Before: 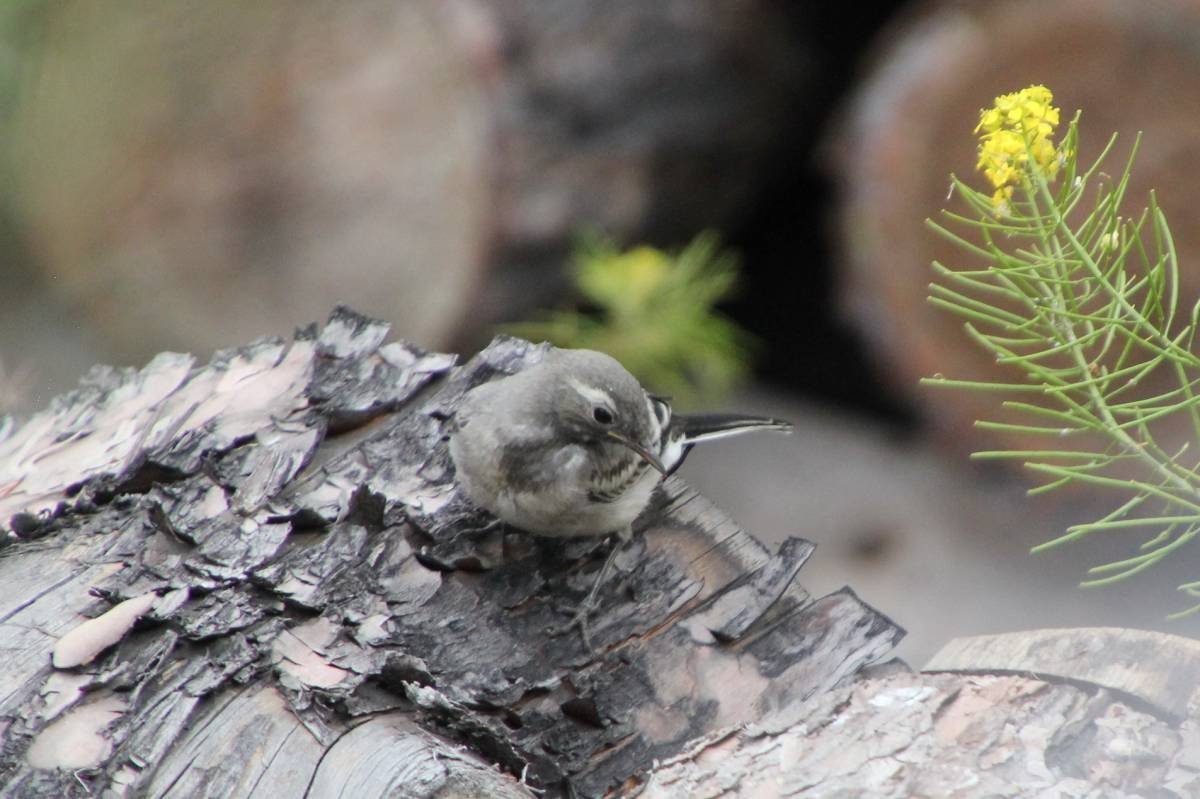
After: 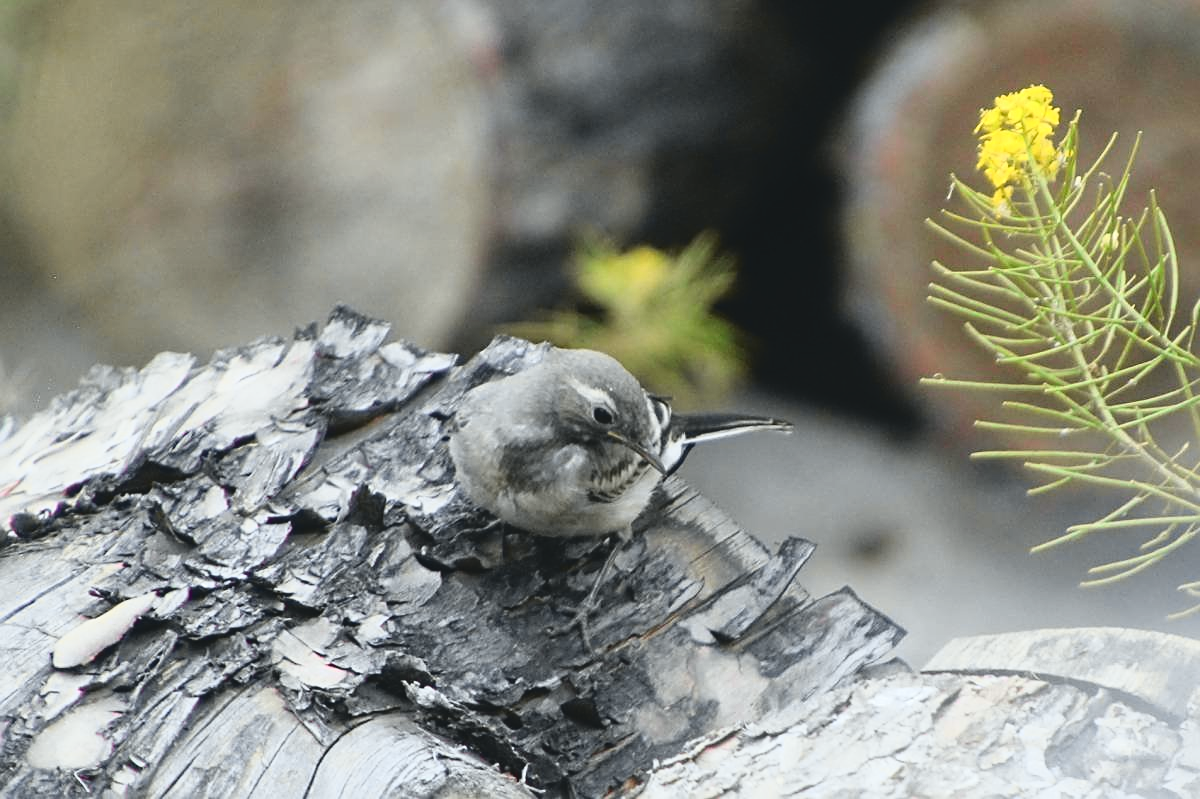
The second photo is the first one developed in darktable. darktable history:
tone curve: curves: ch0 [(0, 0.074) (0.129, 0.136) (0.285, 0.301) (0.689, 0.764) (0.854, 0.926) (0.987, 0.977)]; ch1 [(0, 0) (0.337, 0.249) (0.434, 0.437) (0.485, 0.491) (0.515, 0.495) (0.566, 0.57) (0.625, 0.625) (0.764, 0.806) (1, 1)]; ch2 [(0, 0) (0.314, 0.301) (0.401, 0.411) (0.505, 0.499) (0.54, 0.54) (0.608, 0.613) (0.706, 0.735) (1, 1)], color space Lab, independent channels, preserve colors none
sharpen: on, module defaults
